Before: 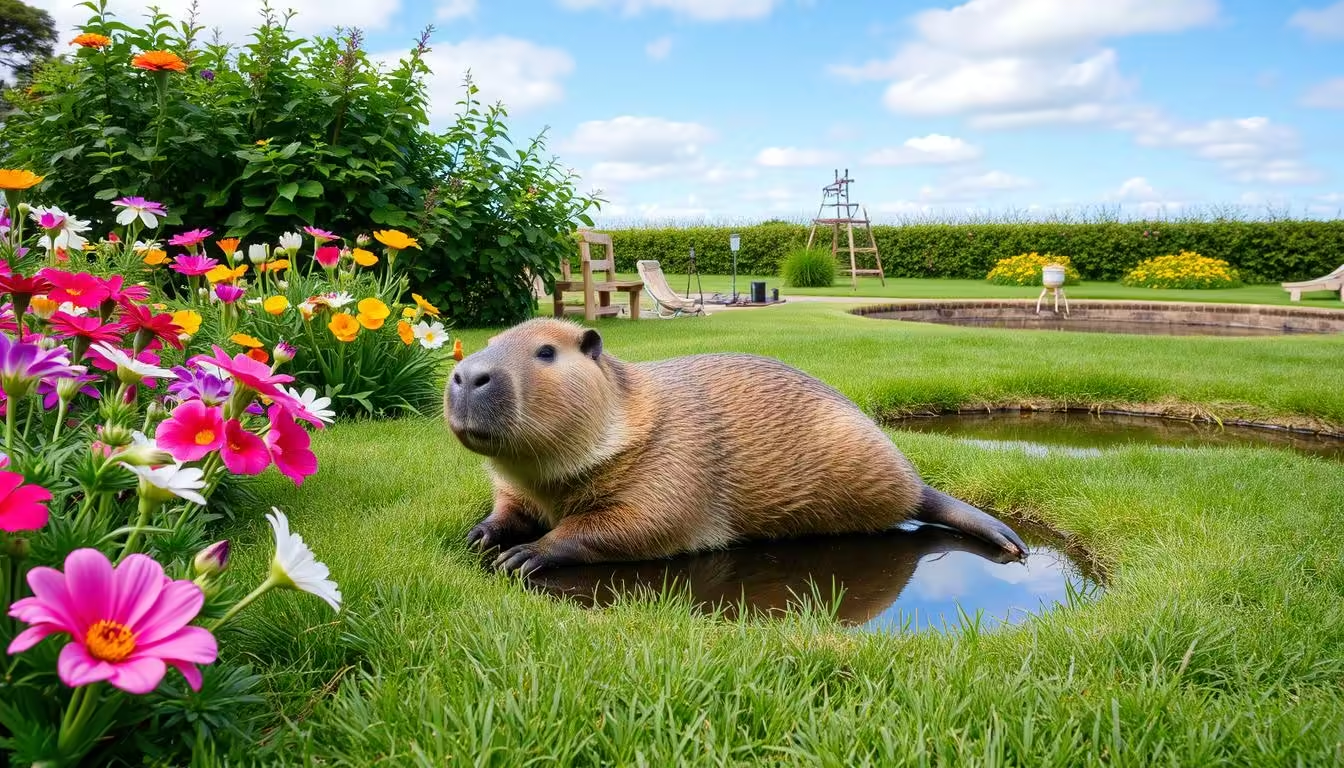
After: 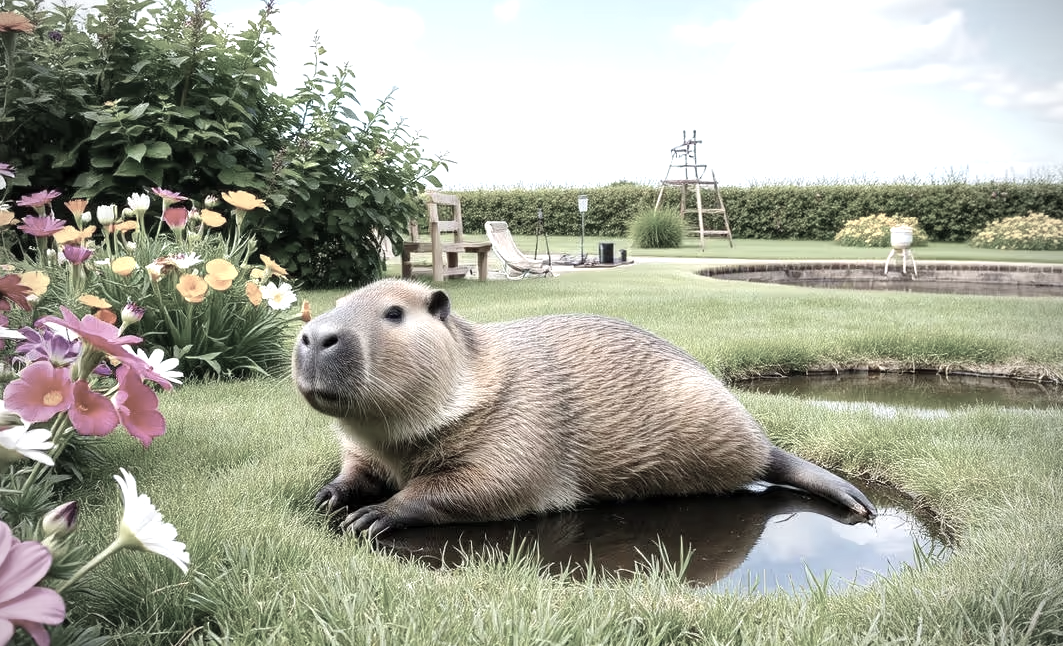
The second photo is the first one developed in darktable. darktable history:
vignetting: on, module defaults
color correction: highlights b* 0.046, saturation 0.319
exposure: exposure 0.647 EV, compensate highlight preservation false
crop: left 11.311%, top 5.12%, right 9.587%, bottom 10.724%
